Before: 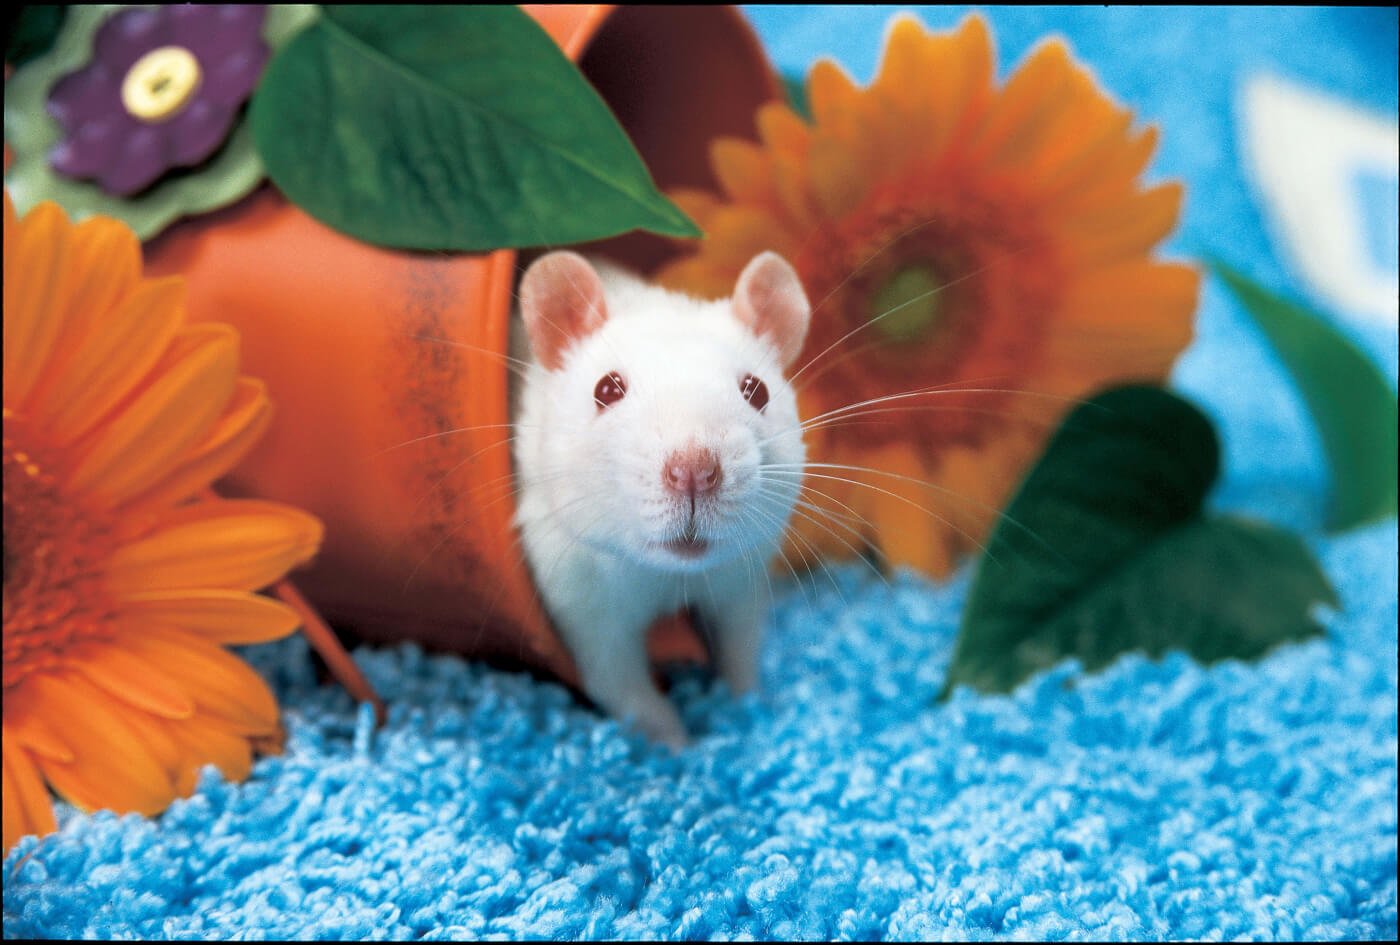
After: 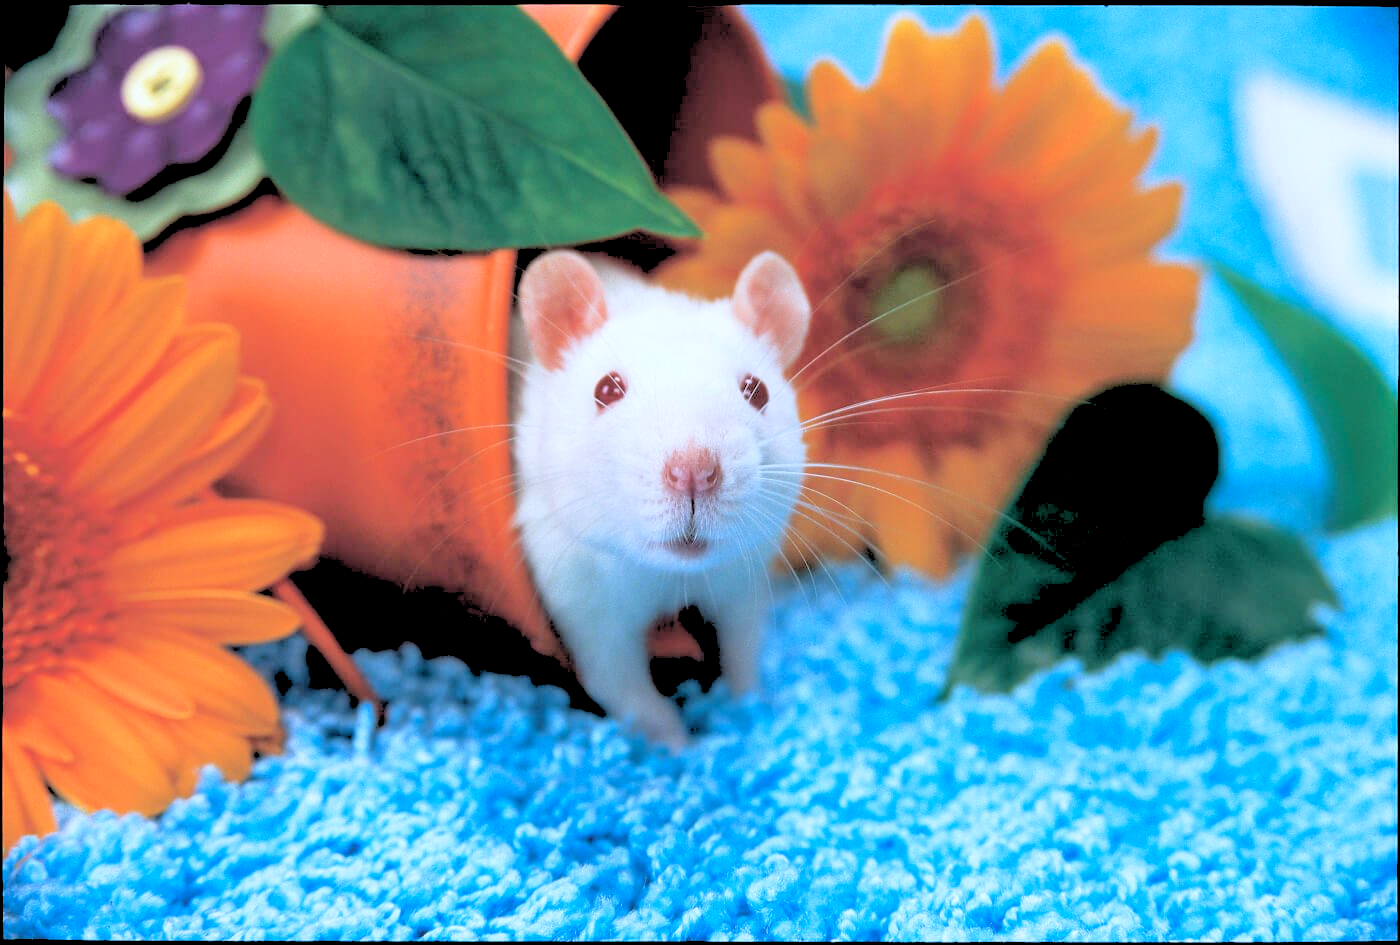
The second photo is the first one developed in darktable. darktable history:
rgb levels: levels [[0.027, 0.429, 0.996], [0, 0.5, 1], [0, 0.5, 1]]
white balance: red 0.967, blue 1.049
color calibration: illuminant as shot in camera, x 0.358, y 0.373, temperature 4628.91 K
